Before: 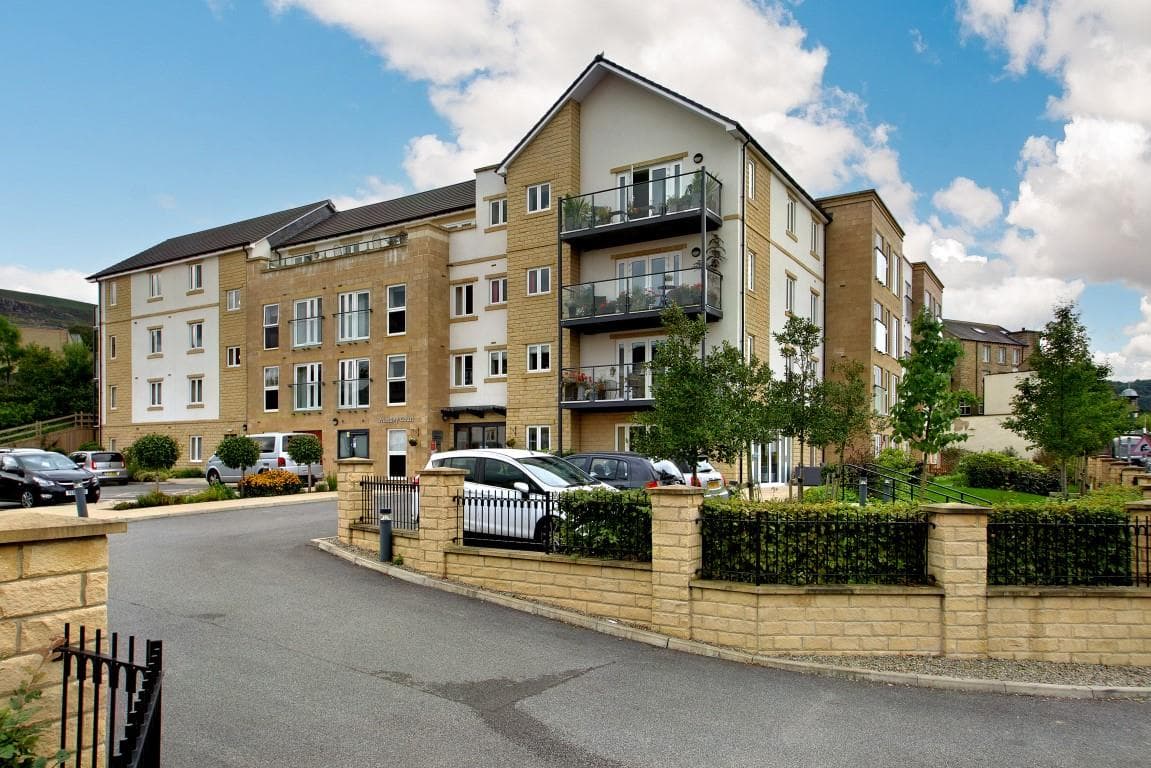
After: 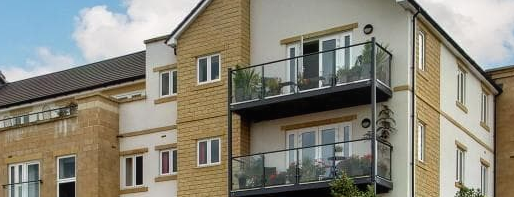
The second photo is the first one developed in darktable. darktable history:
crop: left 28.689%, top 16.854%, right 26.627%, bottom 57.476%
local contrast: detail 109%
